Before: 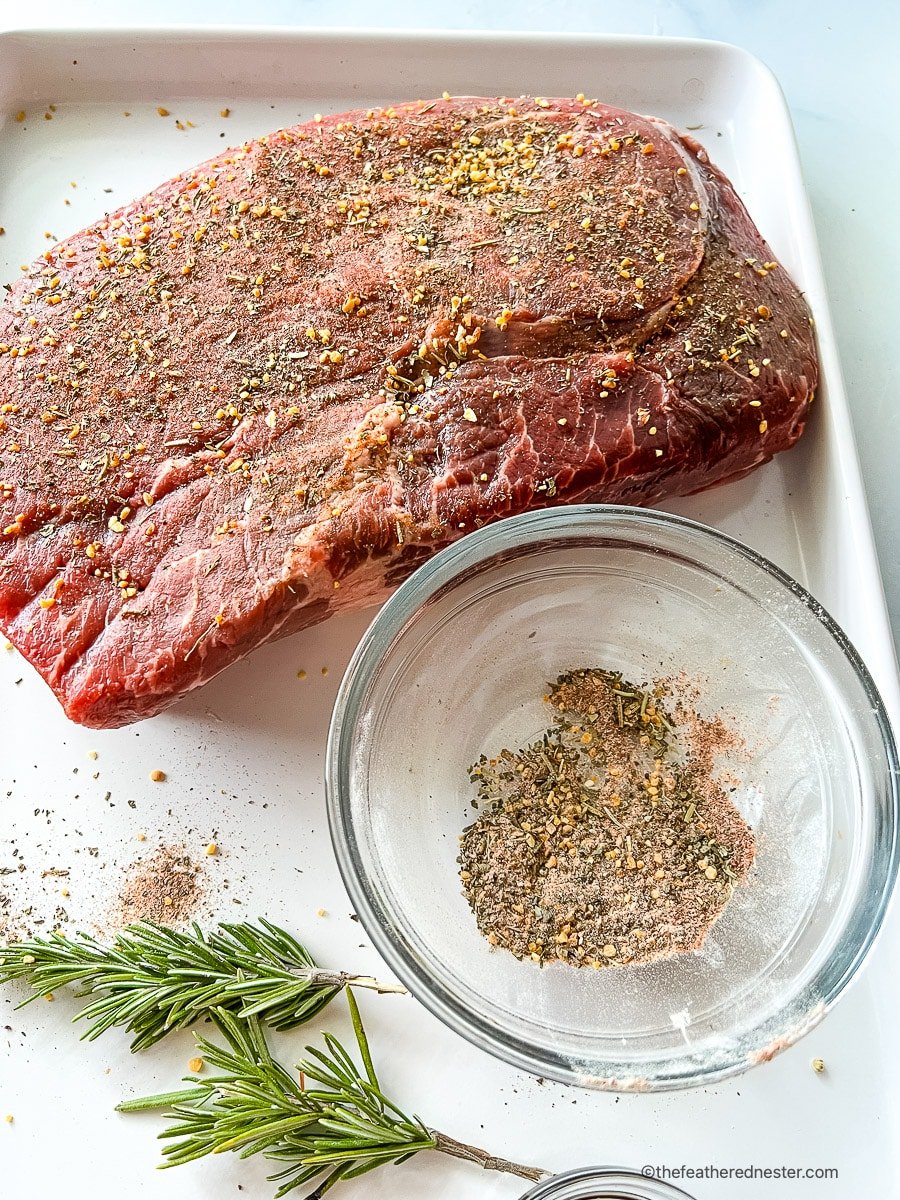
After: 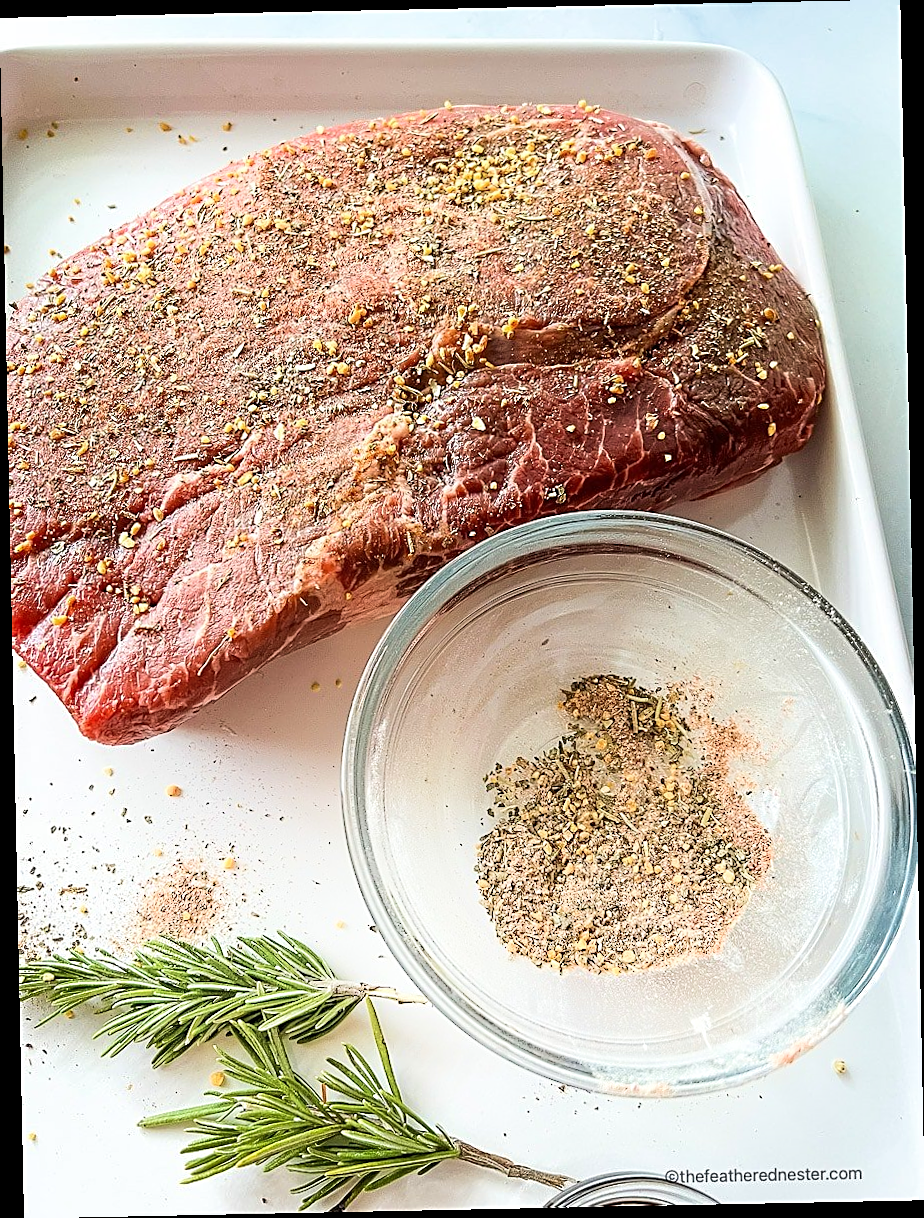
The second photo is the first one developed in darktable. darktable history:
velvia: on, module defaults
sharpen: on, module defaults
shadows and highlights: shadows -21.3, highlights 100, soften with gaussian
rotate and perspective: rotation -1.17°, automatic cropping off
